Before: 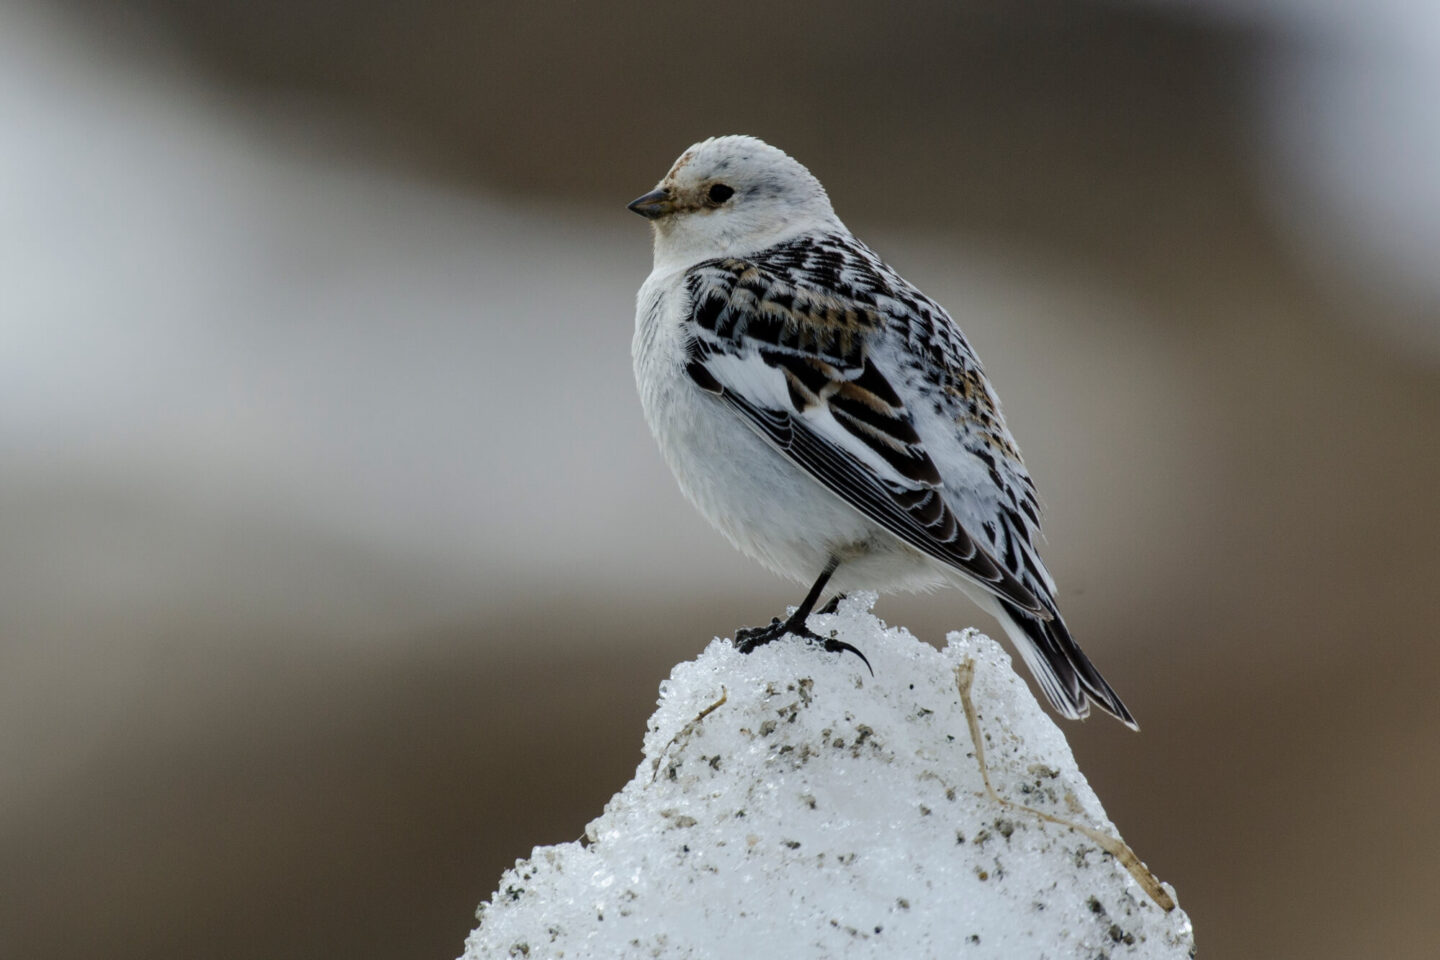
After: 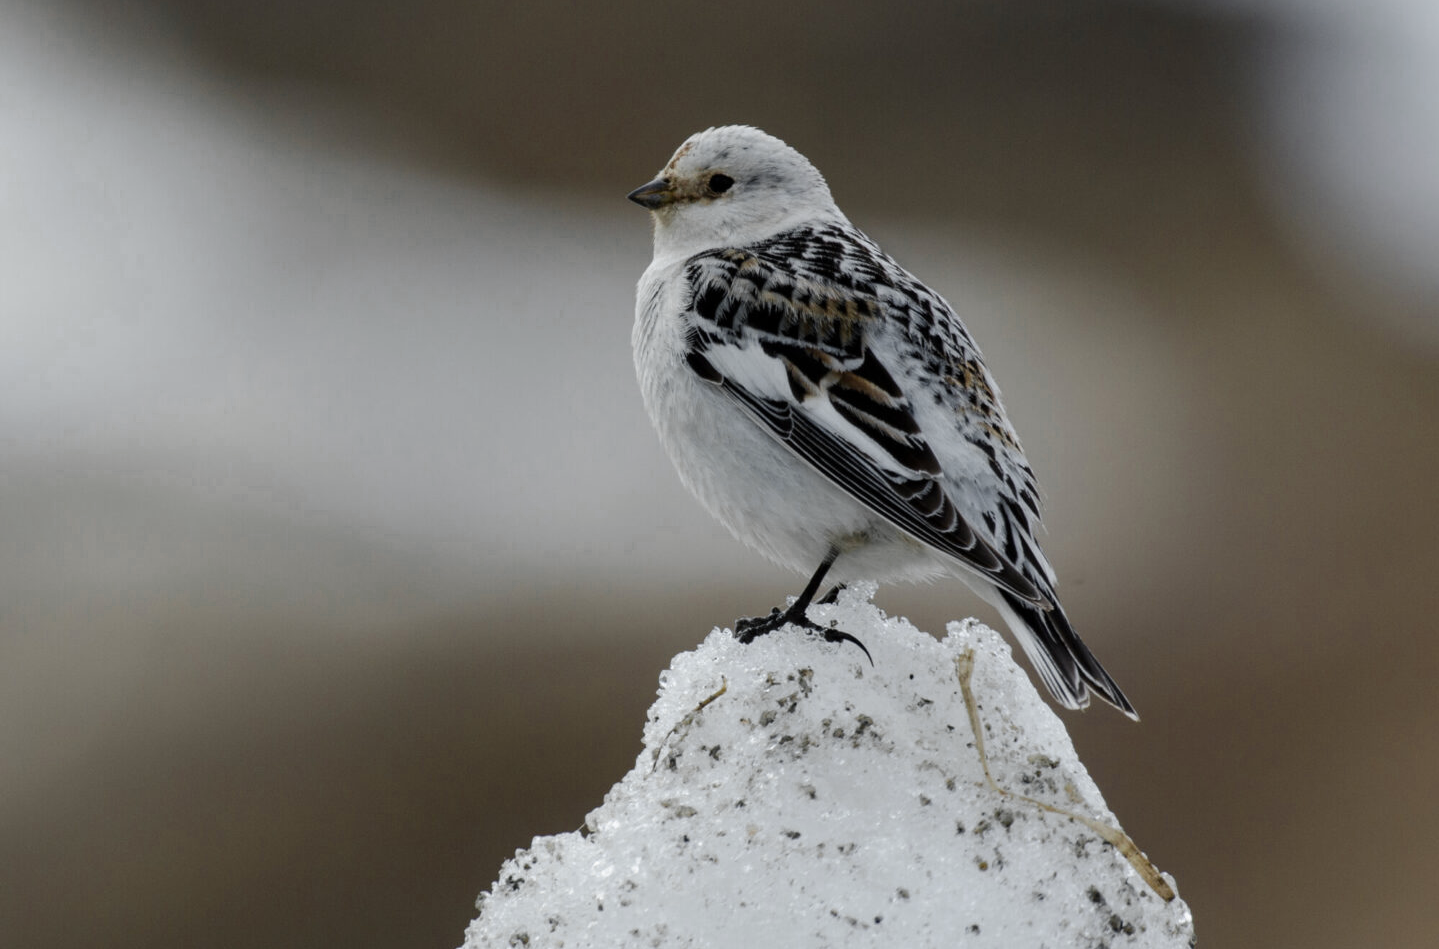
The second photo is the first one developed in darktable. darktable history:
crop: top 1.049%, right 0.001%
color zones: curves: ch0 [(0.035, 0.242) (0.25, 0.5) (0.384, 0.214) (0.488, 0.255) (0.75, 0.5)]; ch1 [(0.063, 0.379) (0.25, 0.5) (0.354, 0.201) (0.489, 0.085) (0.729, 0.271)]; ch2 [(0.25, 0.5) (0.38, 0.517) (0.442, 0.51) (0.735, 0.456)]
